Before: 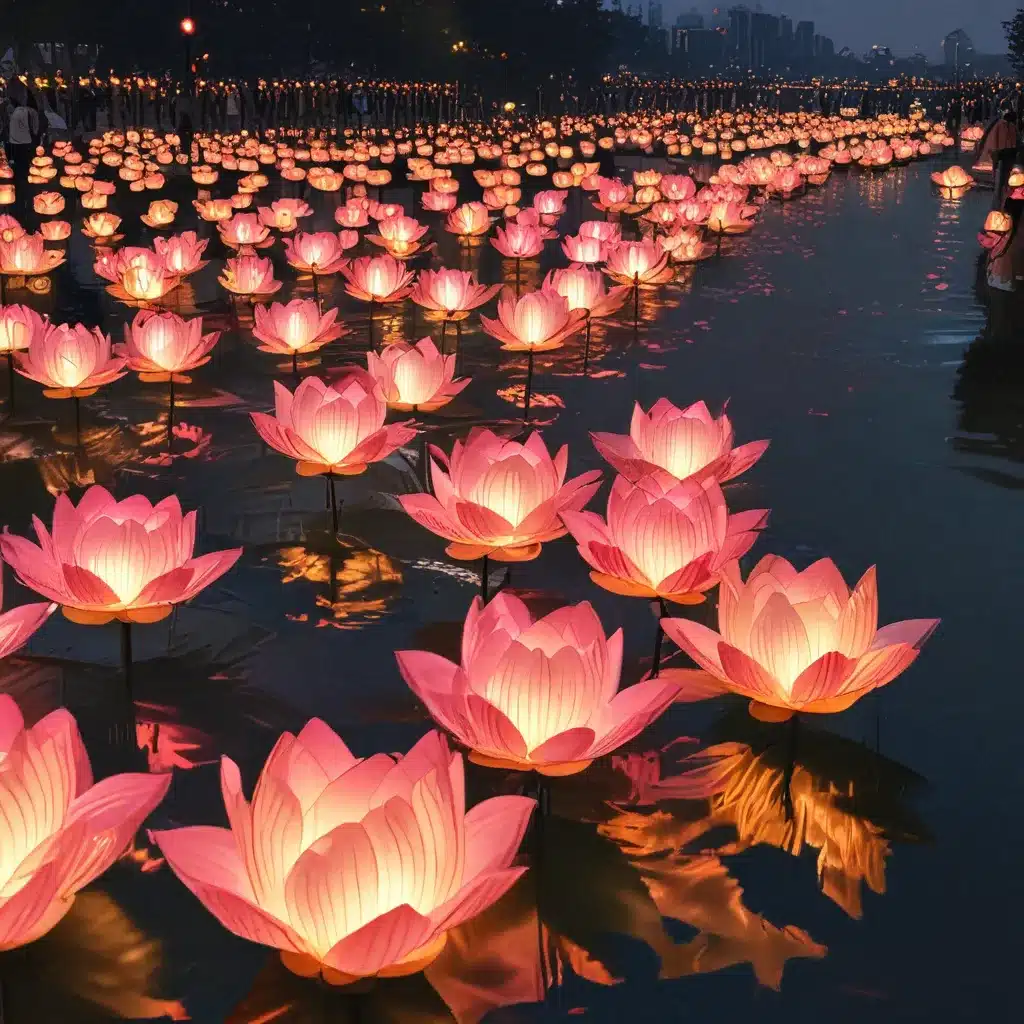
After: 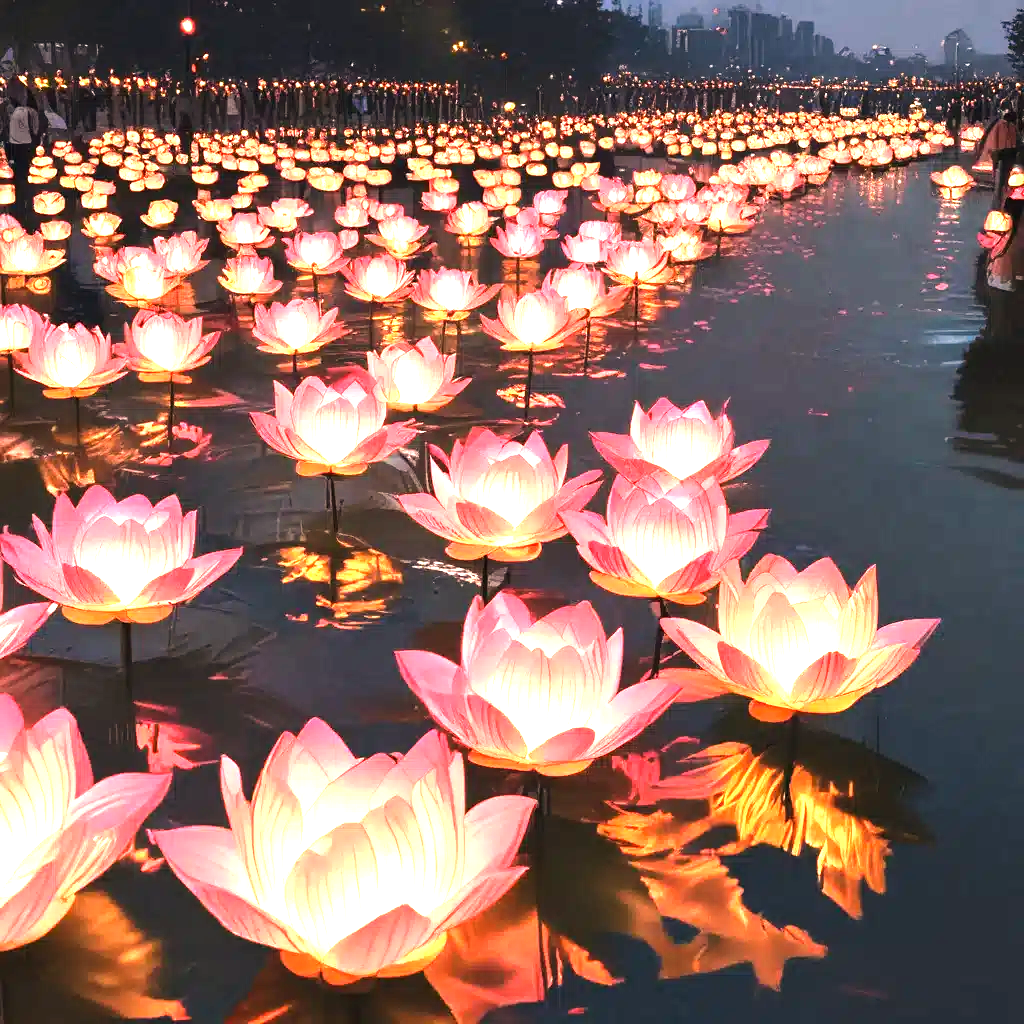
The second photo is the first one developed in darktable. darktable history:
exposure: black level correction 0, exposure 1.45 EV, compensate exposure bias true, compensate highlight preservation false
tone equalizer: -8 EV -0.417 EV, -7 EV -0.389 EV, -6 EV -0.333 EV, -5 EV -0.222 EV, -3 EV 0.222 EV, -2 EV 0.333 EV, -1 EV 0.389 EV, +0 EV 0.417 EV, edges refinement/feathering 500, mask exposure compensation -1.57 EV, preserve details no
white balance: red 1.127, blue 0.943
